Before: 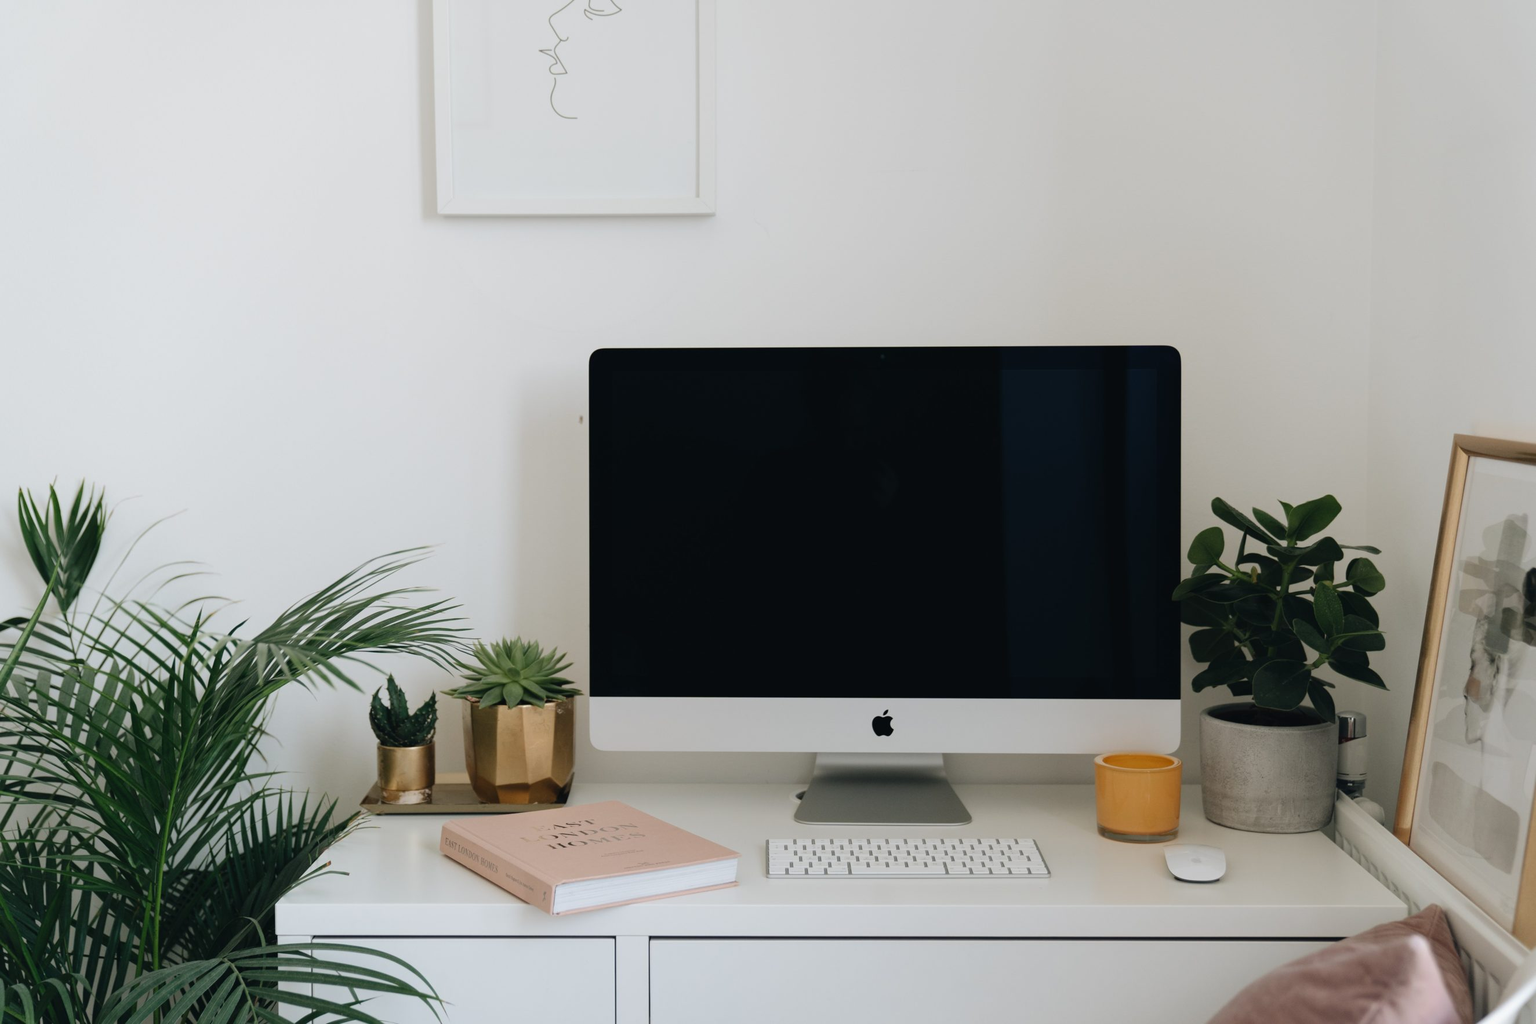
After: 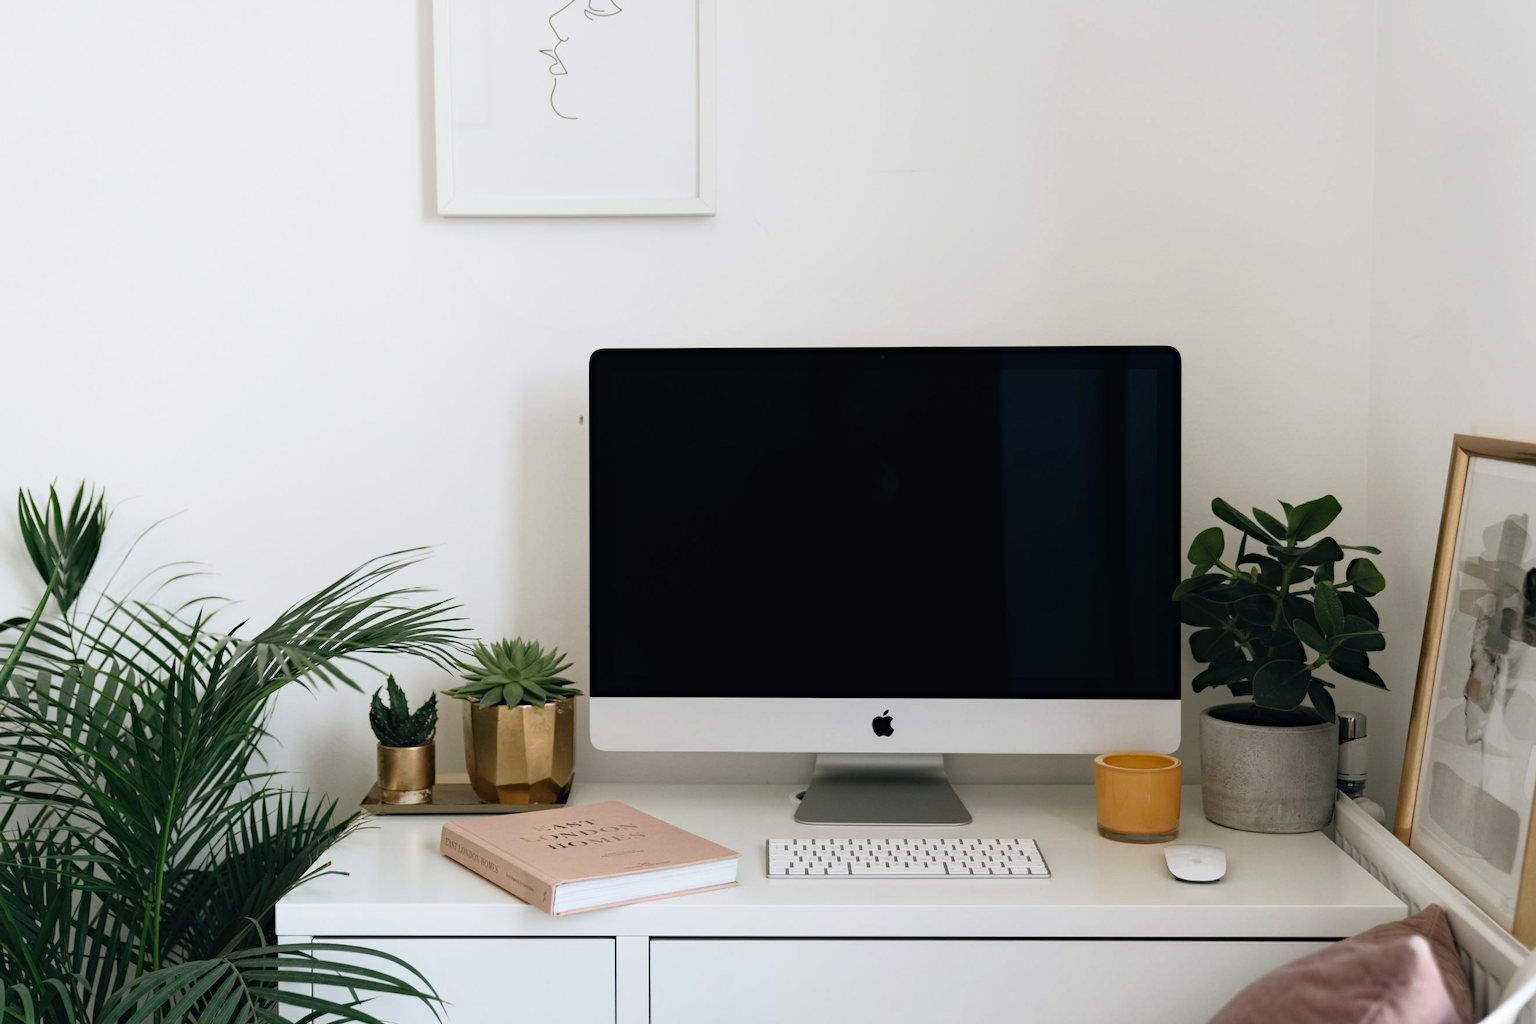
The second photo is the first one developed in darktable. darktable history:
haze removal: compatibility mode true, adaptive false
base curve: curves: ch0 [(0, 0) (0.257, 0.25) (0.482, 0.586) (0.757, 0.871) (1, 1)]
tone equalizer: on, module defaults
color balance rgb: global vibrance 0.5%
